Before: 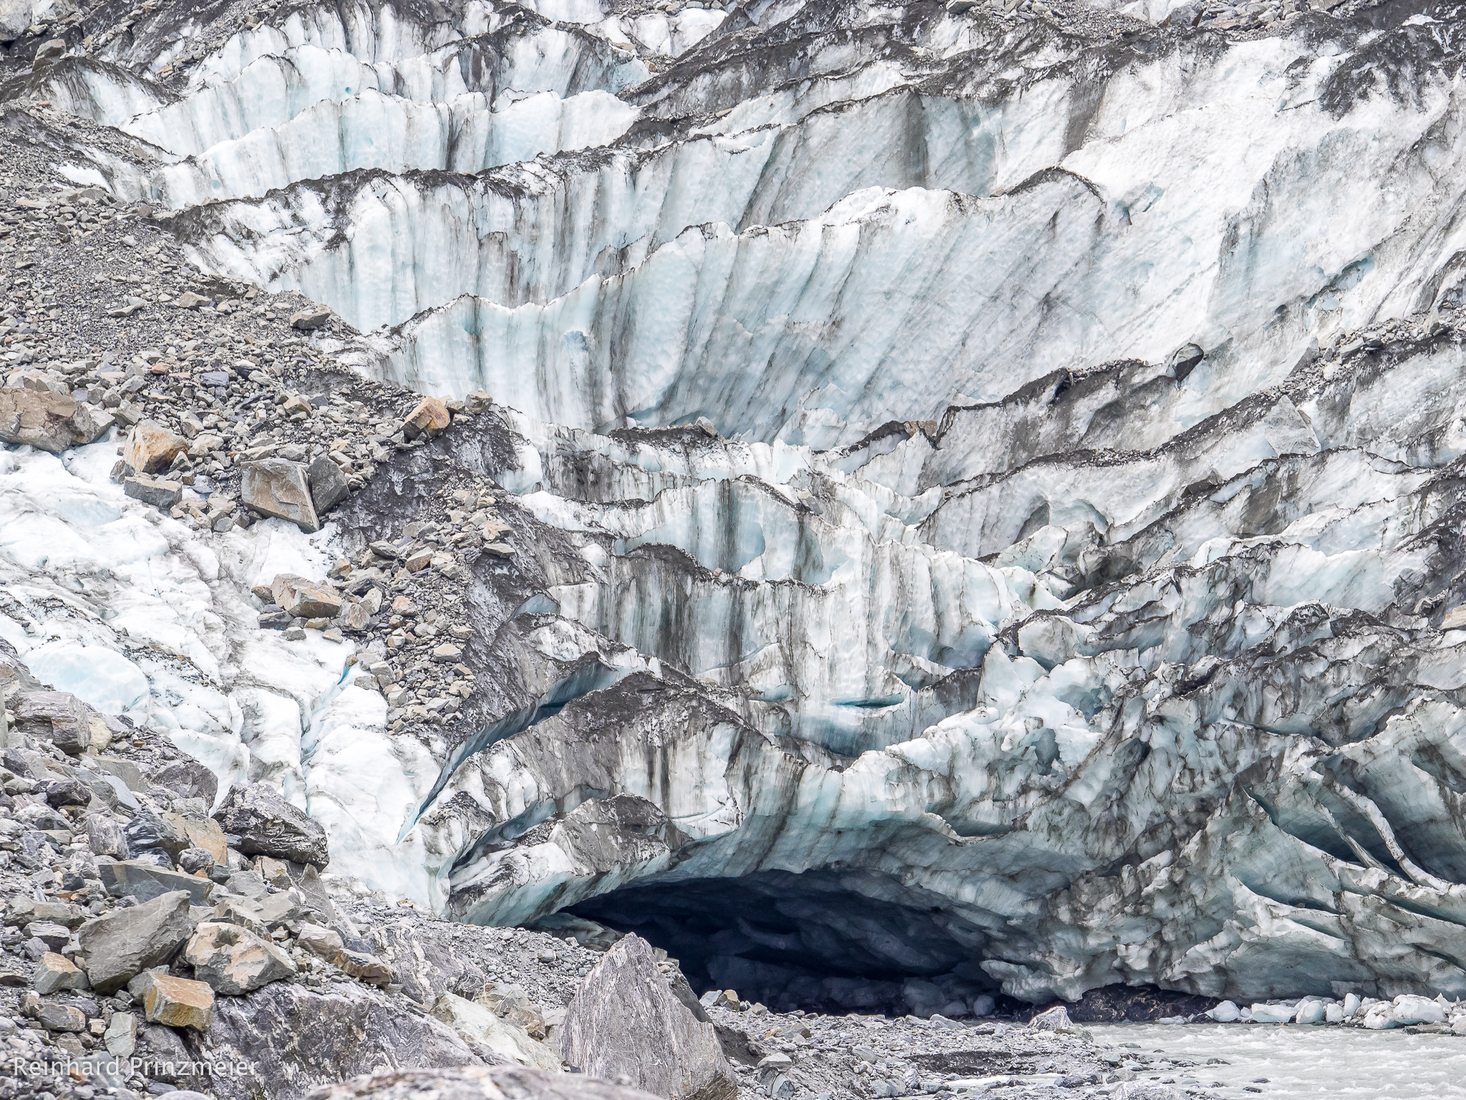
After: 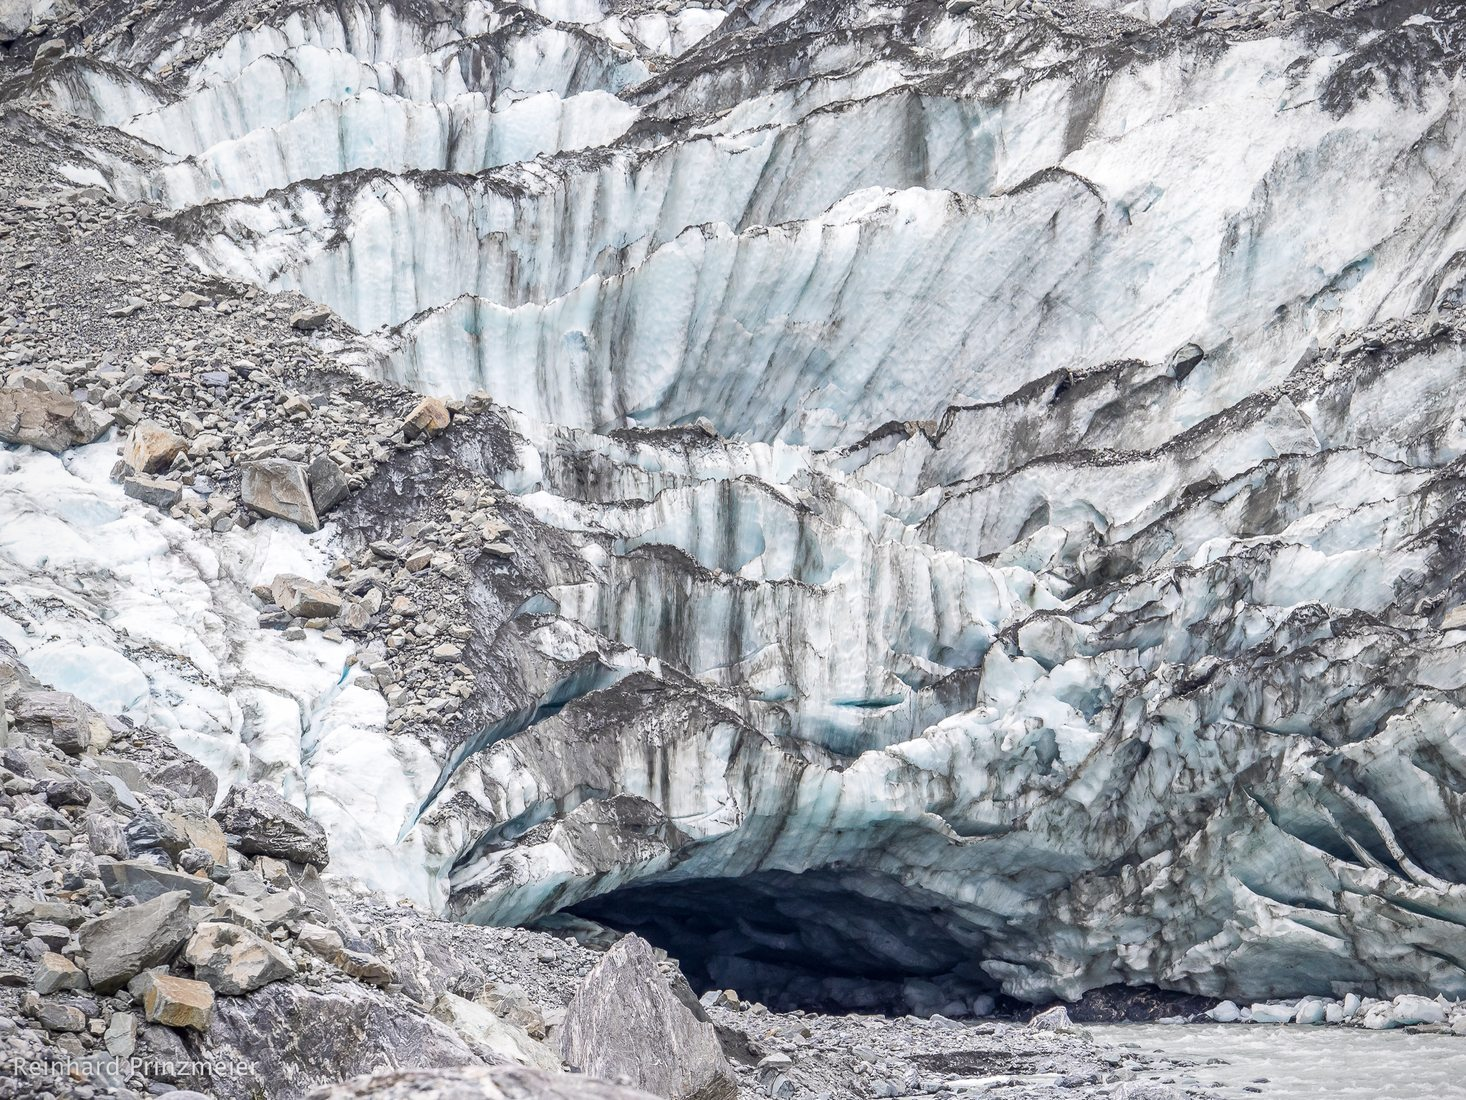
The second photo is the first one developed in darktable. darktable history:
tone equalizer: on, module defaults
vignetting: brightness -0.245, saturation 0.139, unbound false
color zones: curves: ch1 [(0, 0.469) (0.01, 0.469) (0.12, 0.446) (0.248, 0.469) (0.5, 0.5) (0.748, 0.5) (0.99, 0.469) (1, 0.469)], mix 100.12%
